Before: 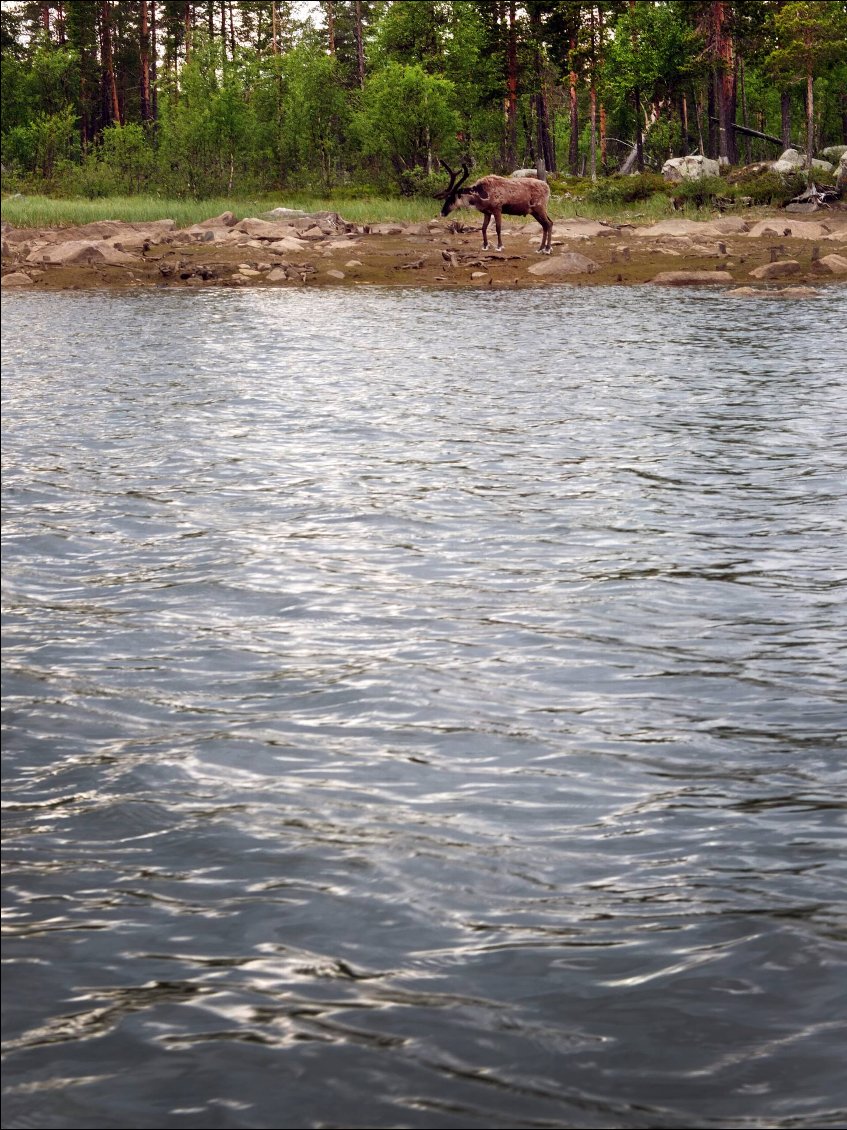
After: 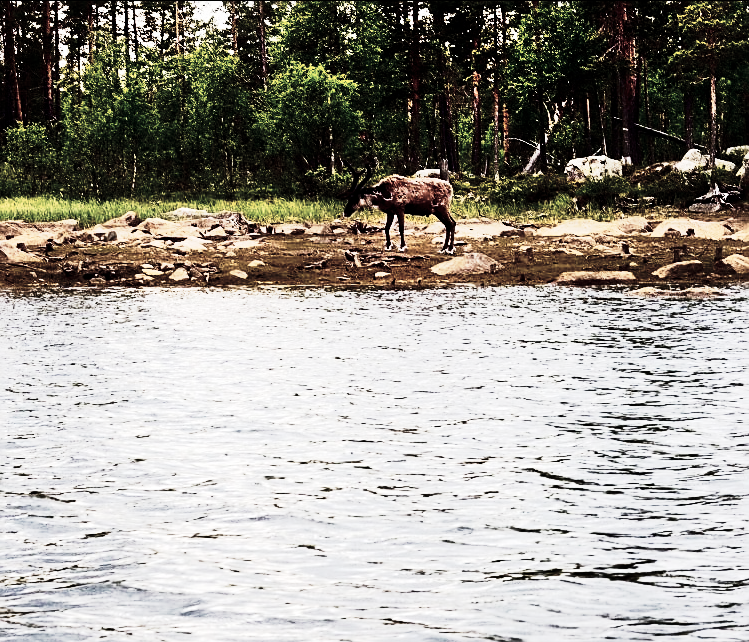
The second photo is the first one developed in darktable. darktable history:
sharpen: on, module defaults
shadows and highlights: radius 336.75, shadows 28.22, soften with gaussian
crop and rotate: left 11.486%, bottom 43.12%
tone curve: curves: ch0 [(0, 0) (0.046, 0.031) (0.163, 0.114) (0.391, 0.432) (0.488, 0.561) (0.695, 0.839) (0.785, 0.904) (1, 0.965)]; ch1 [(0, 0) (0.248, 0.252) (0.427, 0.412) (0.482, 0.462) (0.499, 0.497) (0.518, 0.52) (0.535, 0.577) (0.585, 0.623) (0.679, 0.743) (0.788, 0.809) (1, 1)]; ch2 [(0, 0) (0.313, 0.262) (0.427, 0.417) (0.473, 0.47) (0.503, 0.503) (0.523, 0.515) (0.557, 0.596) (0.598, 0.646) (0.708, 0.771) (1, 1)], preserve colors none
color correction: highlights b* 0.007, saturation 0.355
color balance rgb: power › luminance -14.98%, perceptual saturation grading › global saturation 31.041%, global vibrance 20%
contrast brightness saturation: contrast 0.267, brightness 0.025, saturation 0.867
tone equalizer: -8 EV -0.774 EV, -7 EV -0.678 EV, -6 EV -0.62 EV, -5 EV -0.407 EV, -3 EV 0.379 EV, -2 EV 0.6 EV, -1 EV 0.678 EV, +0 EV 0.76 EV, edges refinement/feathering 500, mask exposure compensation -1.57 EV, preserve details no
